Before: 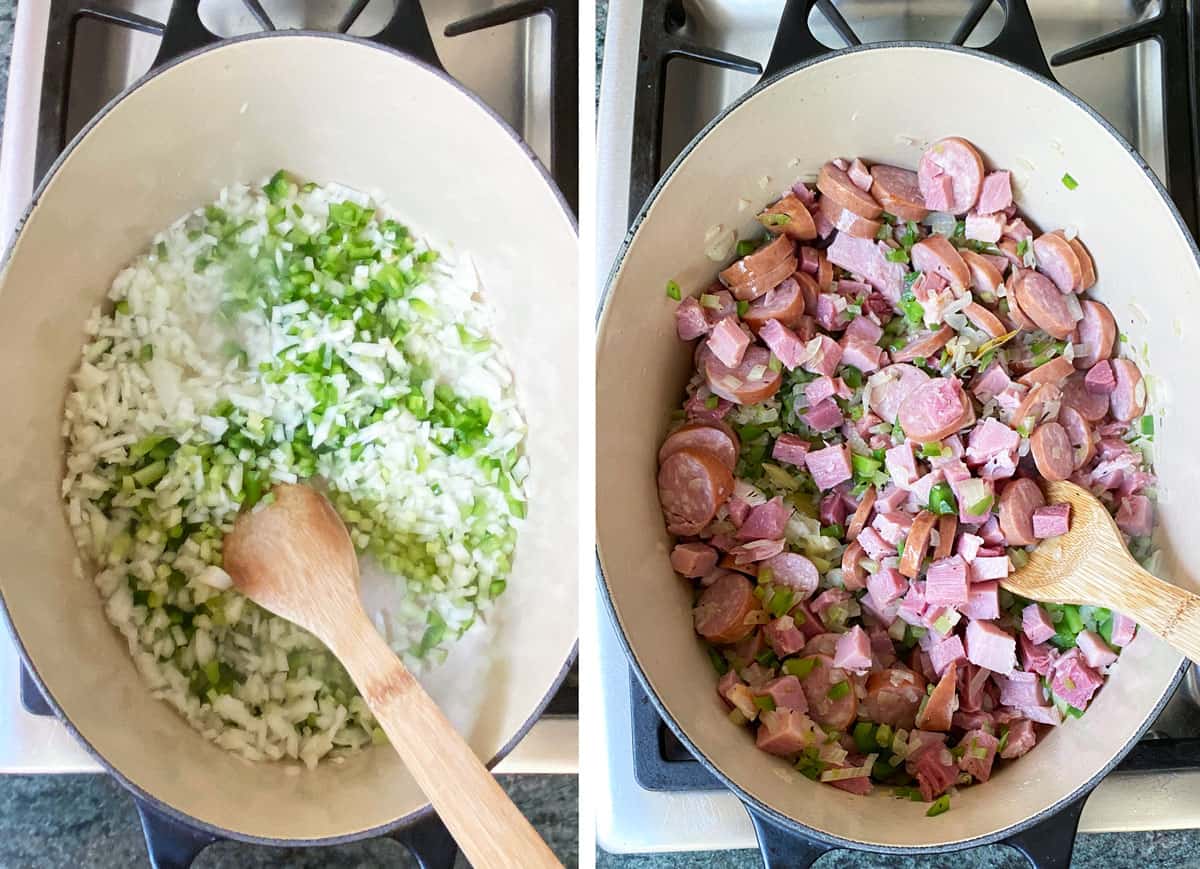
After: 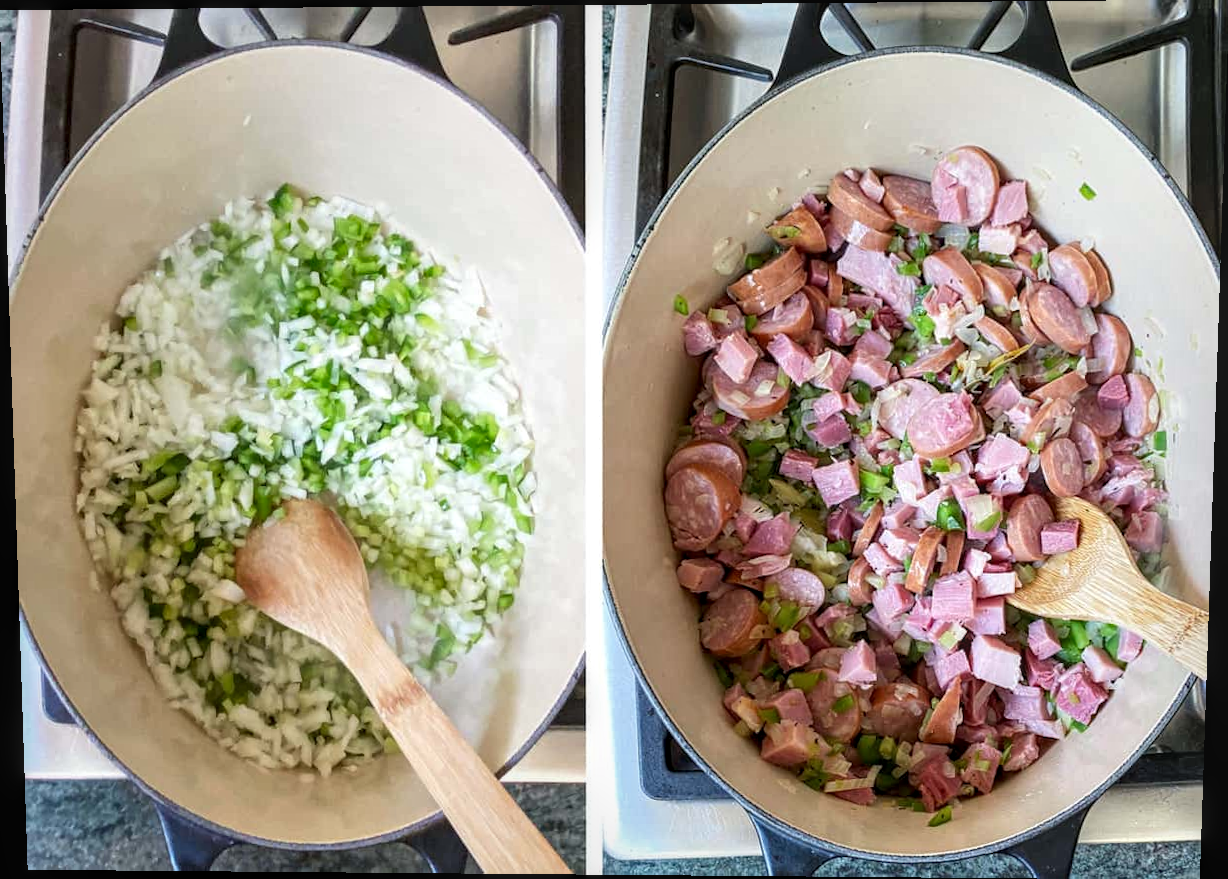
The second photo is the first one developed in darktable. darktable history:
rotate and perspective: lens shift (vertical) 0.048, lens shift (horizontal) -0.024, automatic cropping off
local contrast: on, module defaults
